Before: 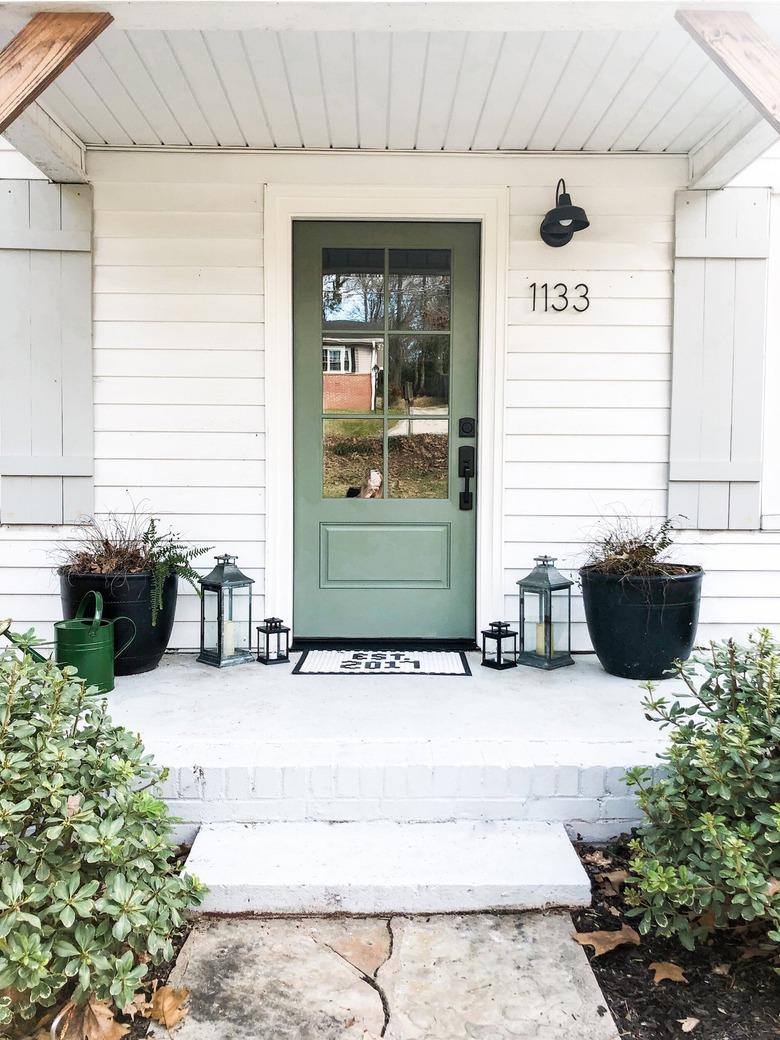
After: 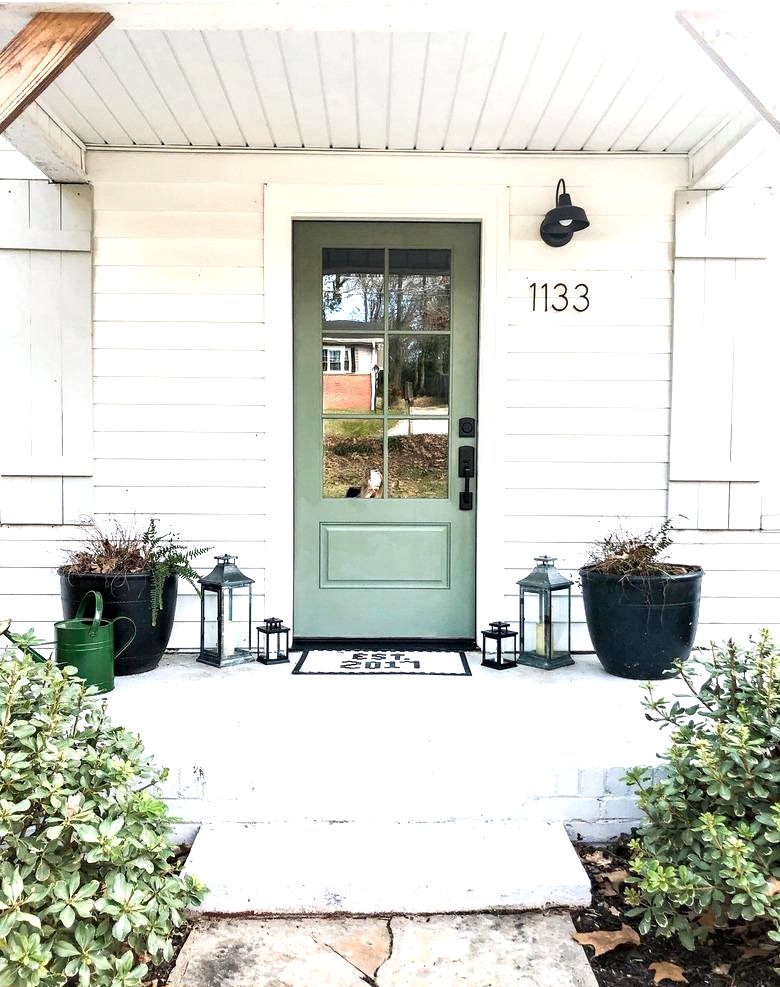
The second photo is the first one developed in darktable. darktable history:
crop and rotate: top 0.006%, bottom 5.076%
exposure: black level correction 0, exposure 0.499 EV, compensate exposure bias true, compensate highlight preservation false
contrast equalizer: y [[0.6 ×6], [0.55 ×6], [0 ×6], [0 ×6], [0 ×6]], mix 0.309
